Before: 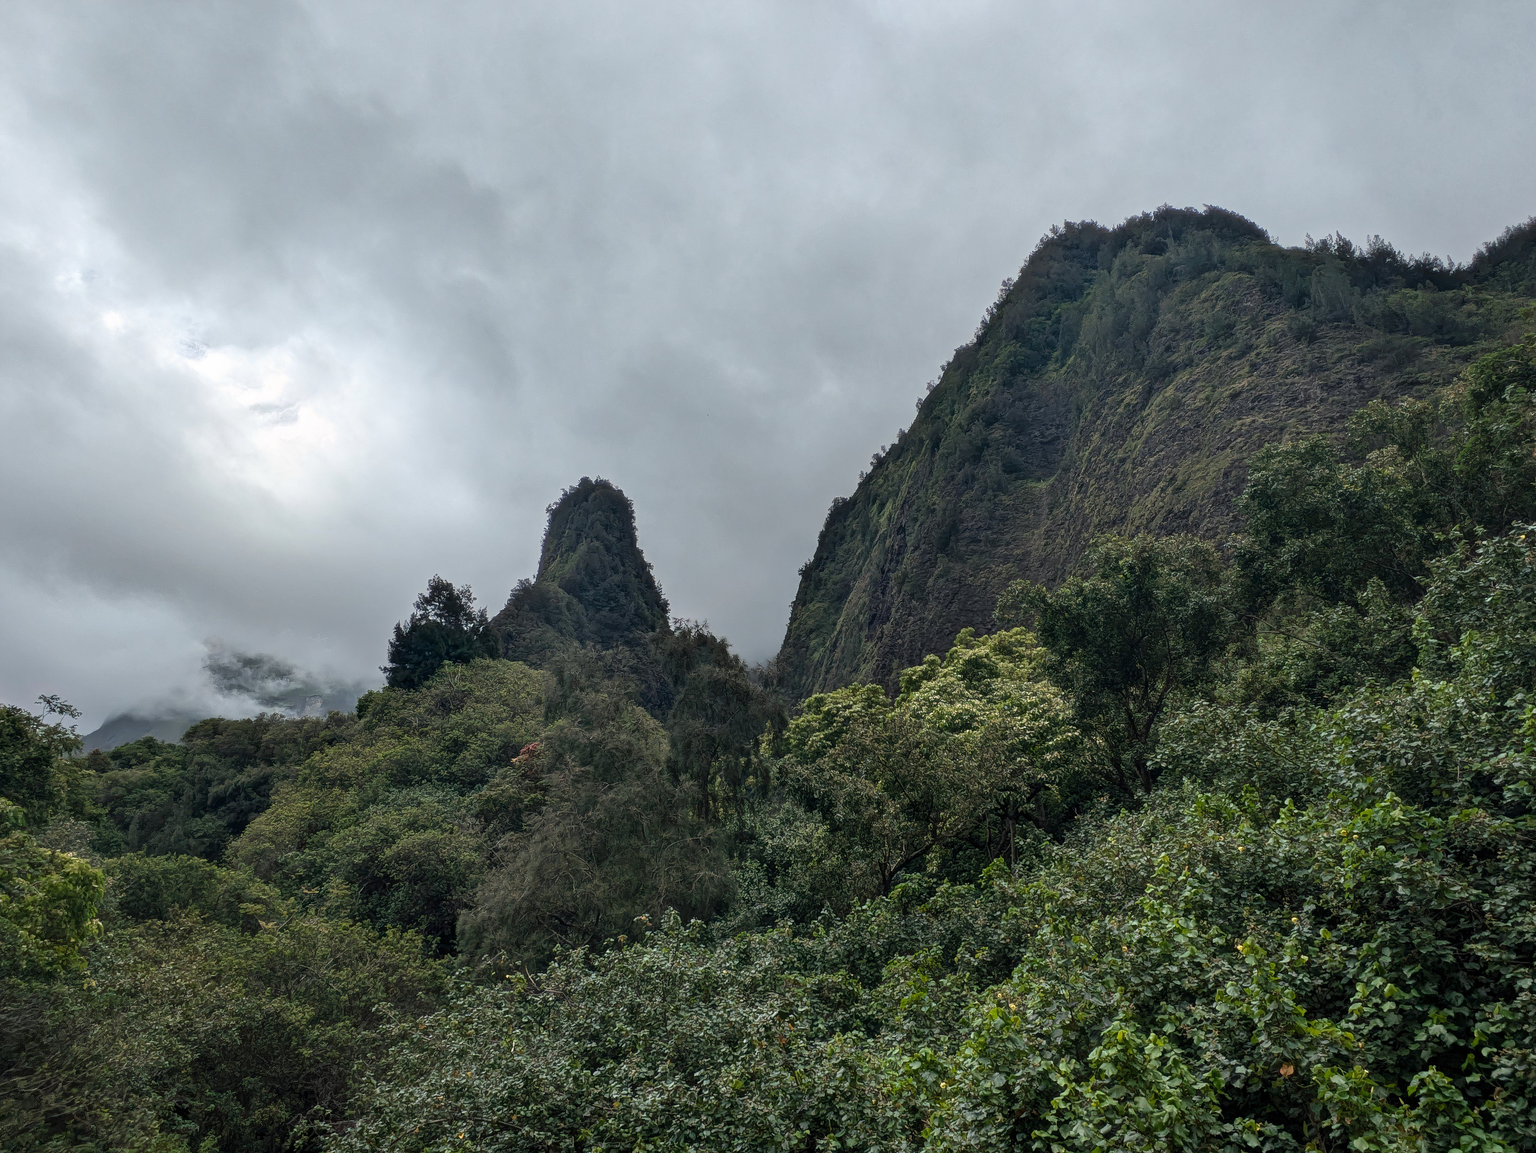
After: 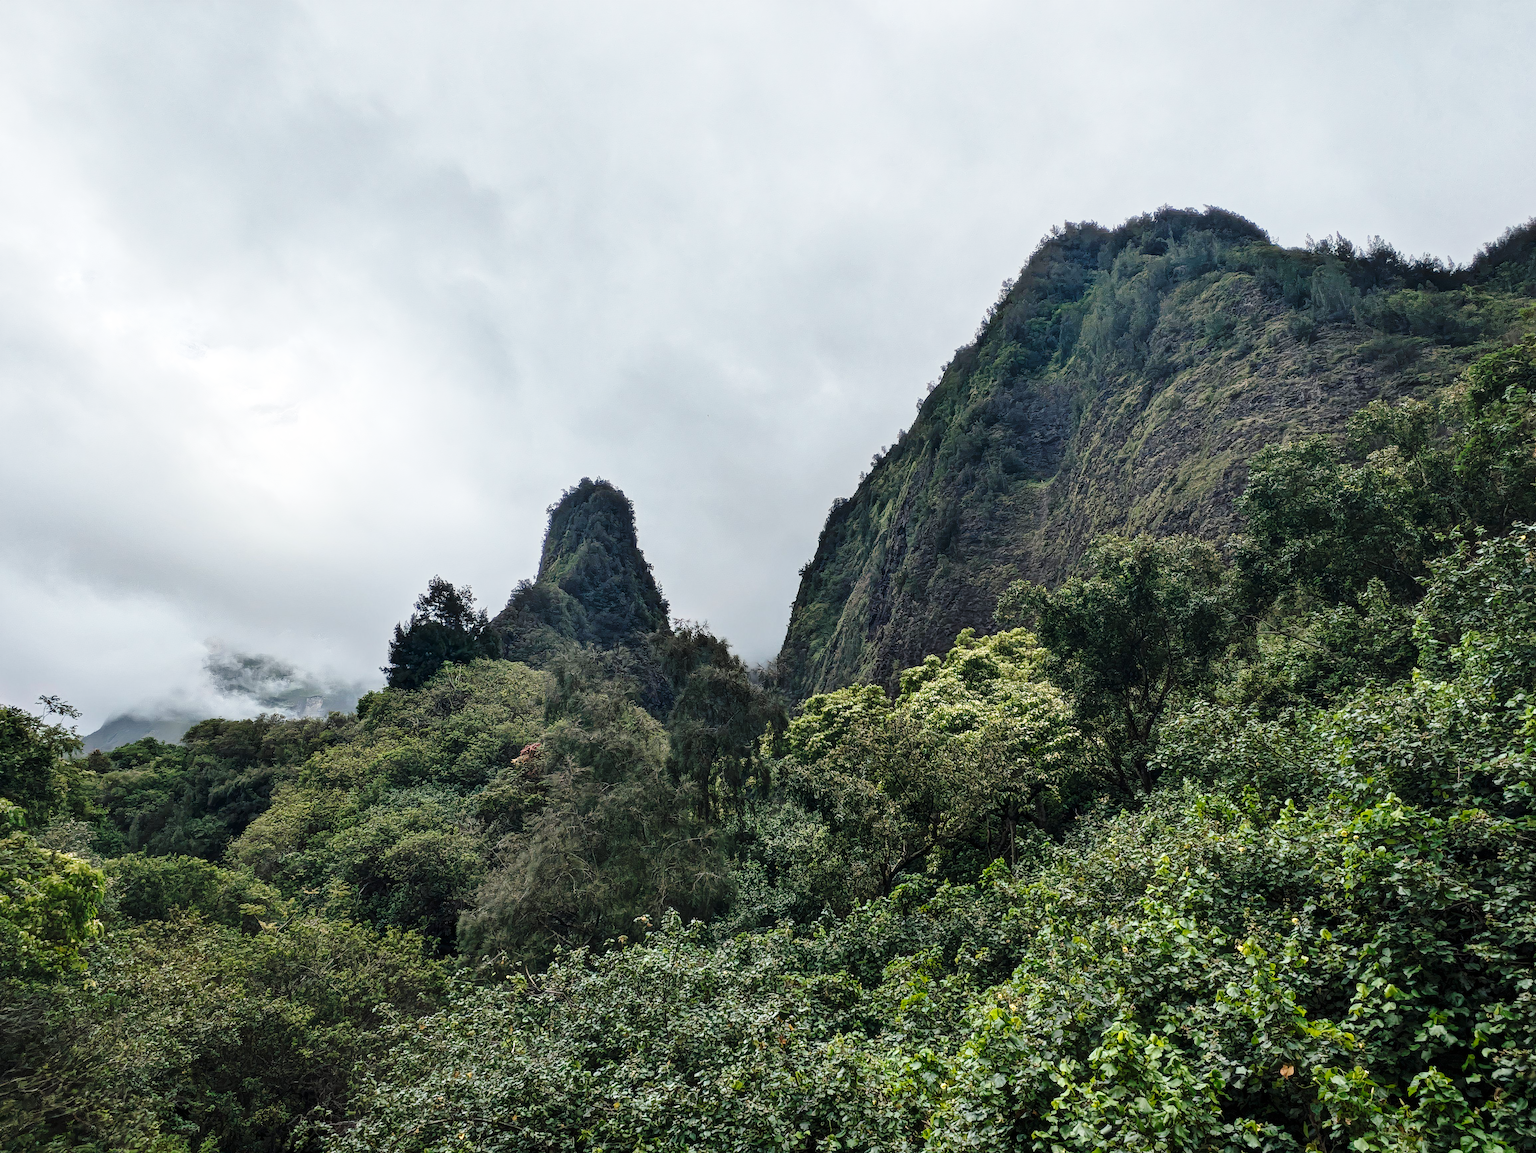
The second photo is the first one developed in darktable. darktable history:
base curve: curves: ch0 [(0, 0) (0.028, 0.03) (0.121, 0.232) (0.46, 0.748) (0.859, 0.968) (1, 1)], preserve colors none
color zones: curves: ch0 [(0, 0.558) (0.143, 0.559) (0.286, 0.529) (0.429, 0.505) (0.571, 0.5) (0.714, 0.5) (0.857, 0.5) (1, 0.558)]; ch1 [(0, 0.469) (0.01, 0.469) (0.12, 0.446) (0.248, 0.469) (0.5, 0.5) (0.748, 0.5) (0.99, 0.469) (1, 0.469)]
